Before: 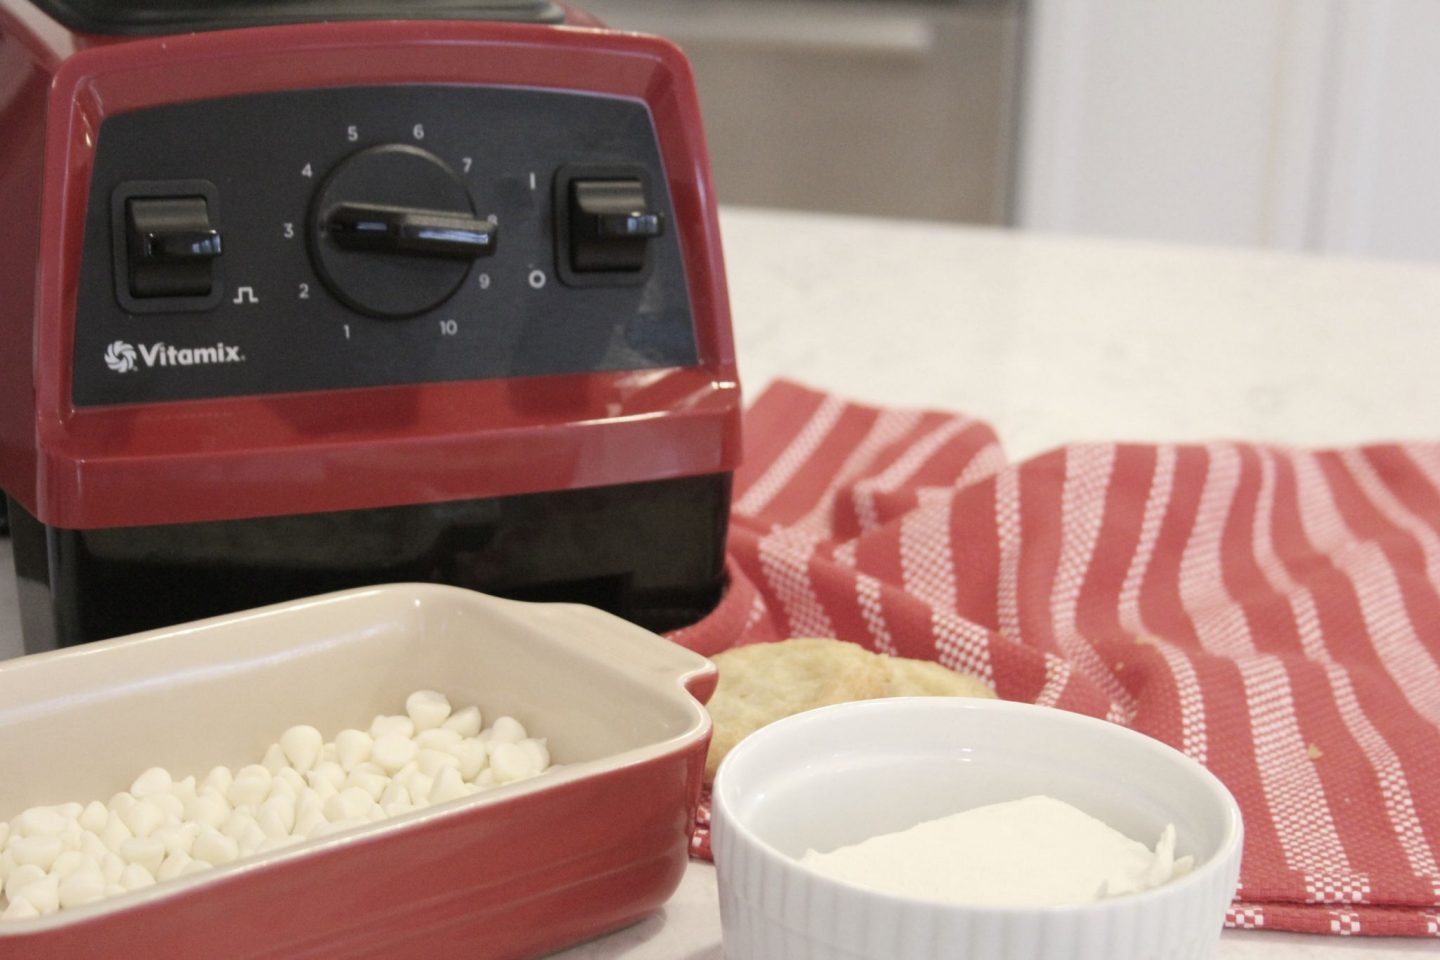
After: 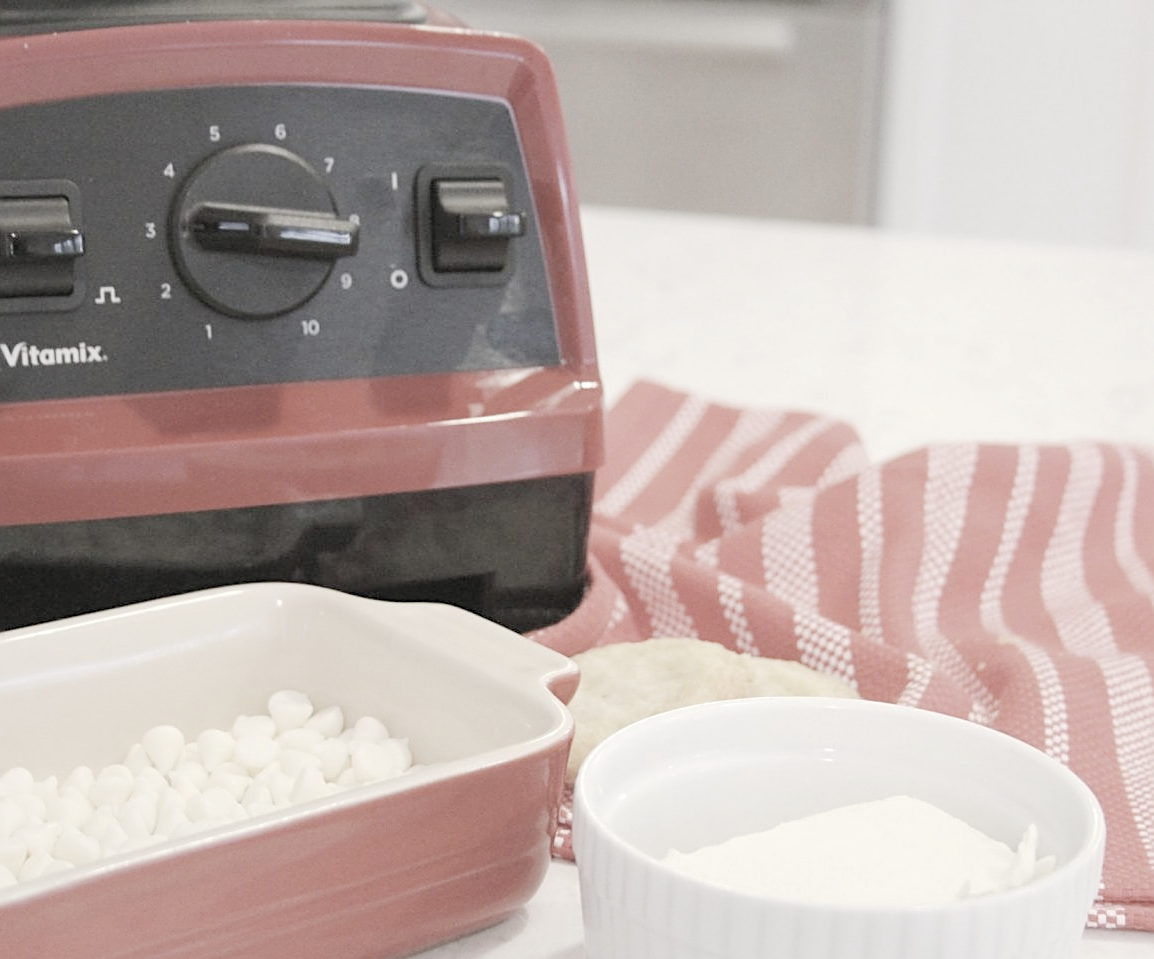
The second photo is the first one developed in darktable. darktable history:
crop and rotate: left 9.608%, right 10.24%
base curve: curves: ch0 [(0, 0) (0.158, 0.273) (0.879, 0.895) (1, 1)], preserve colors none
exposure: compensate highlight preservation false
sharpen: on, module defaults
contrast brightness saturation: brightness 0.185, saturation -0.494
